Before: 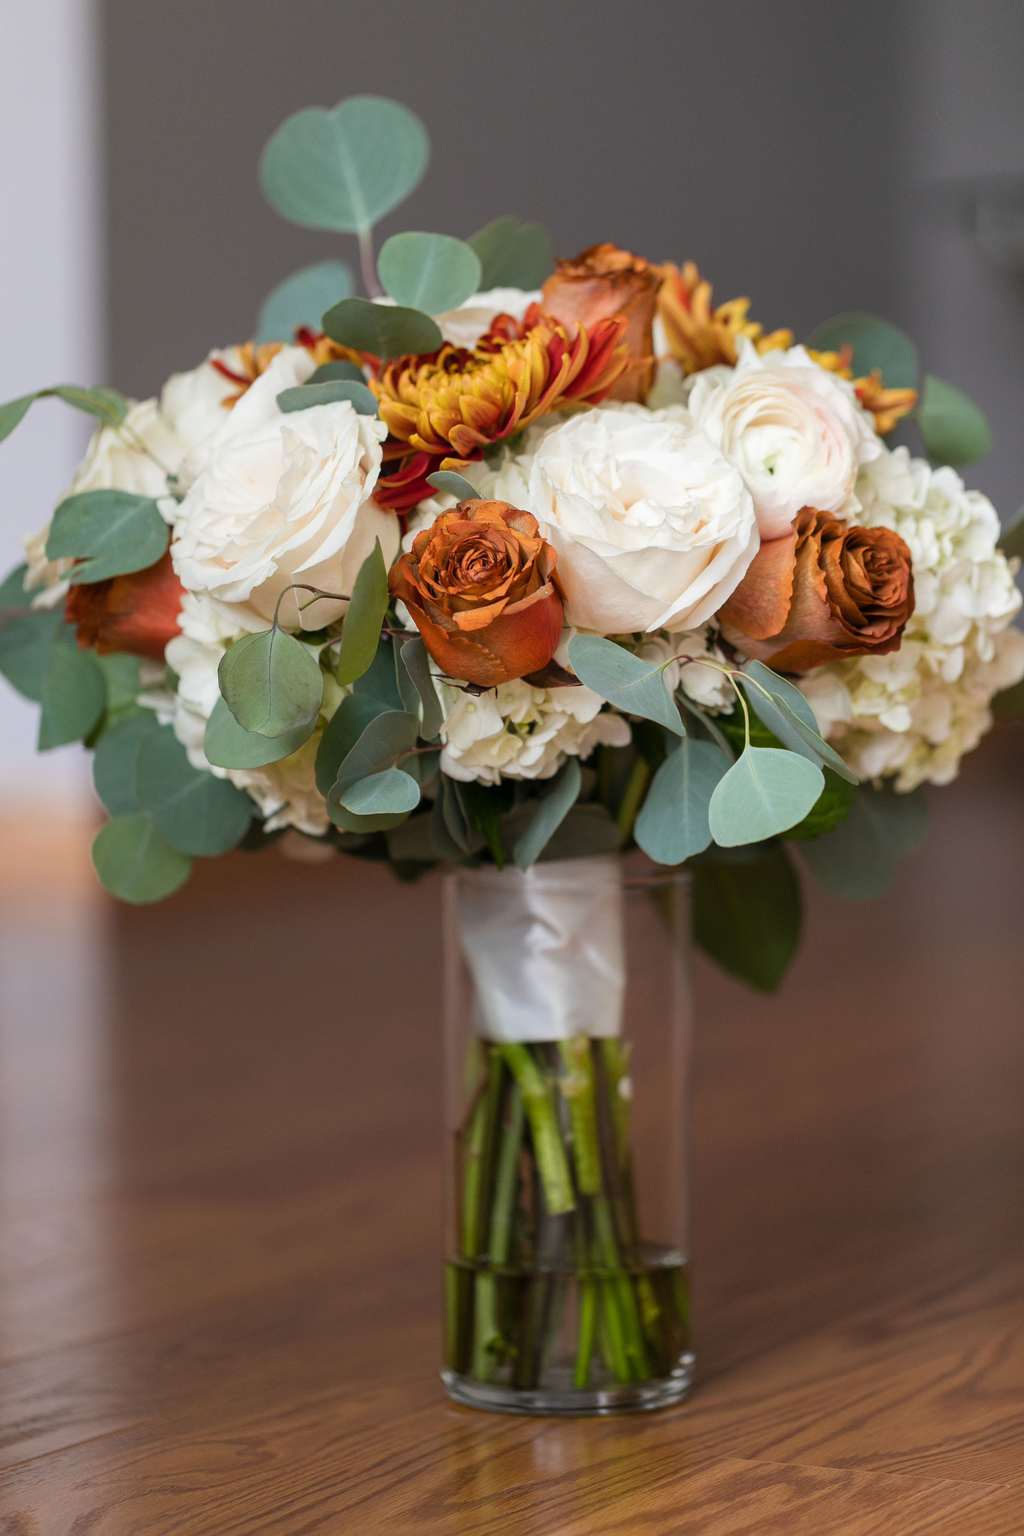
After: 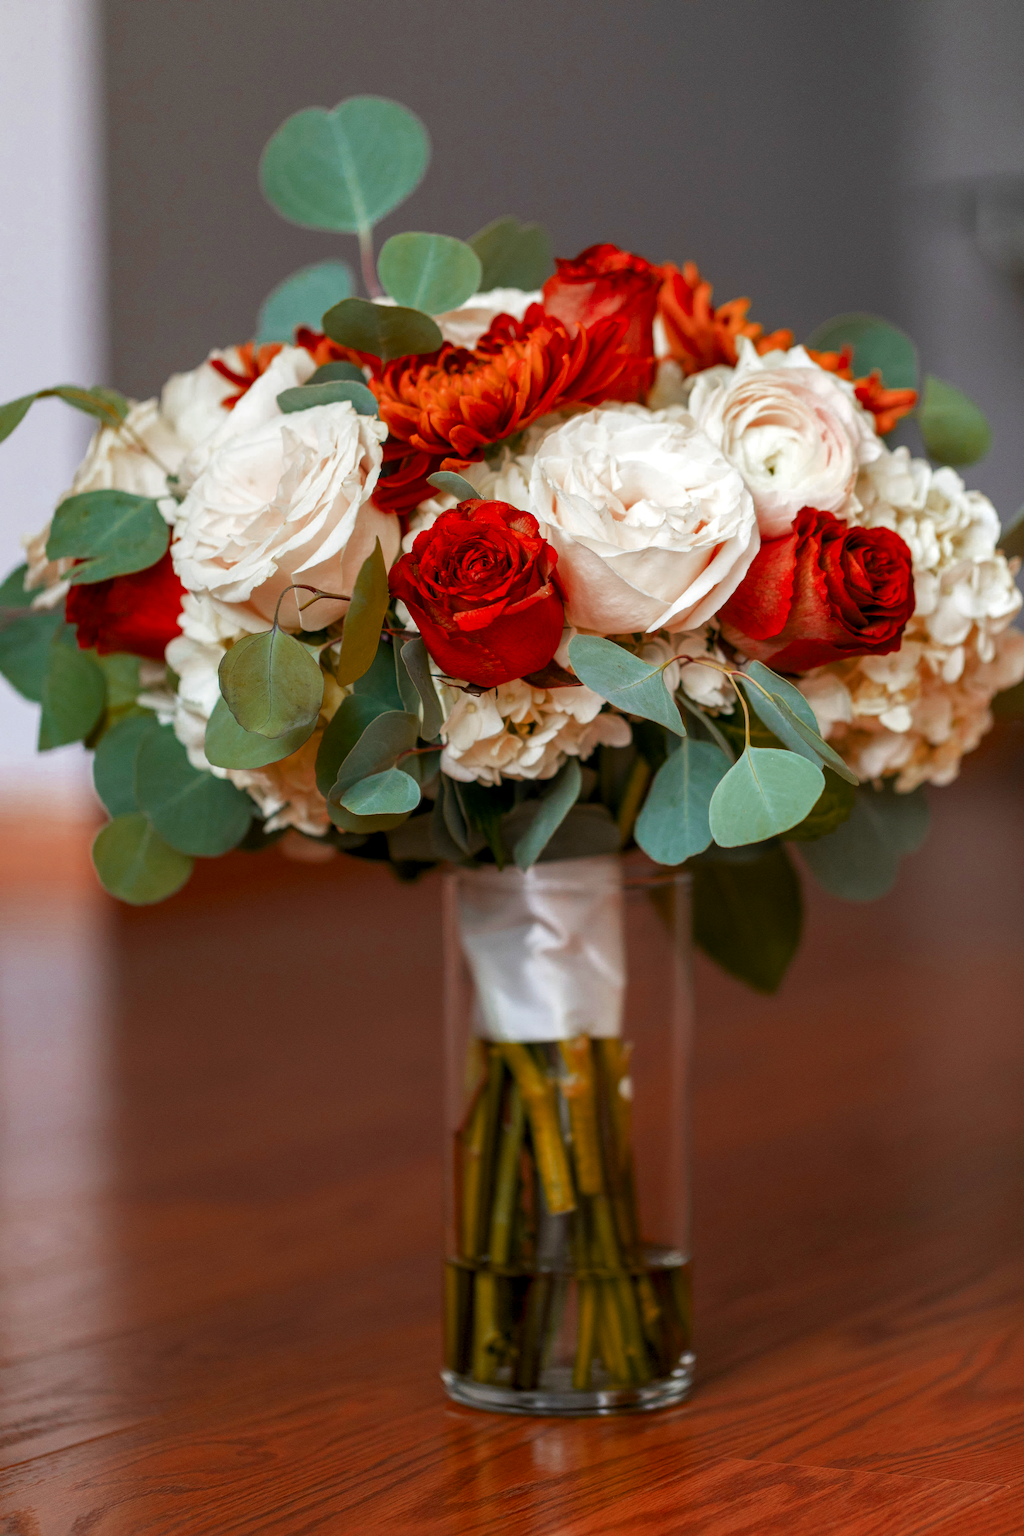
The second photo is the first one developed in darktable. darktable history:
local contrast: detail 130%
color balance rgb: linear chroma grading › global chroma 15%, perceptual saturation grading › global saturation 30%
color zones: curves: ch0 [(0, 0.299) (0.25, 0.383) (0.456, 0.352) (0.736, 0.571)]; ch1 [(0, 0.63) (0.151, 0.568) (0.254, 0.416) (0.47, 0.558) (0.732, 0.37) (0.909, 0.492)]; ch2 [(0.004, 0.604) (0.158, 0.443) (0.257, 0.403) (0.761, 0.468)]
